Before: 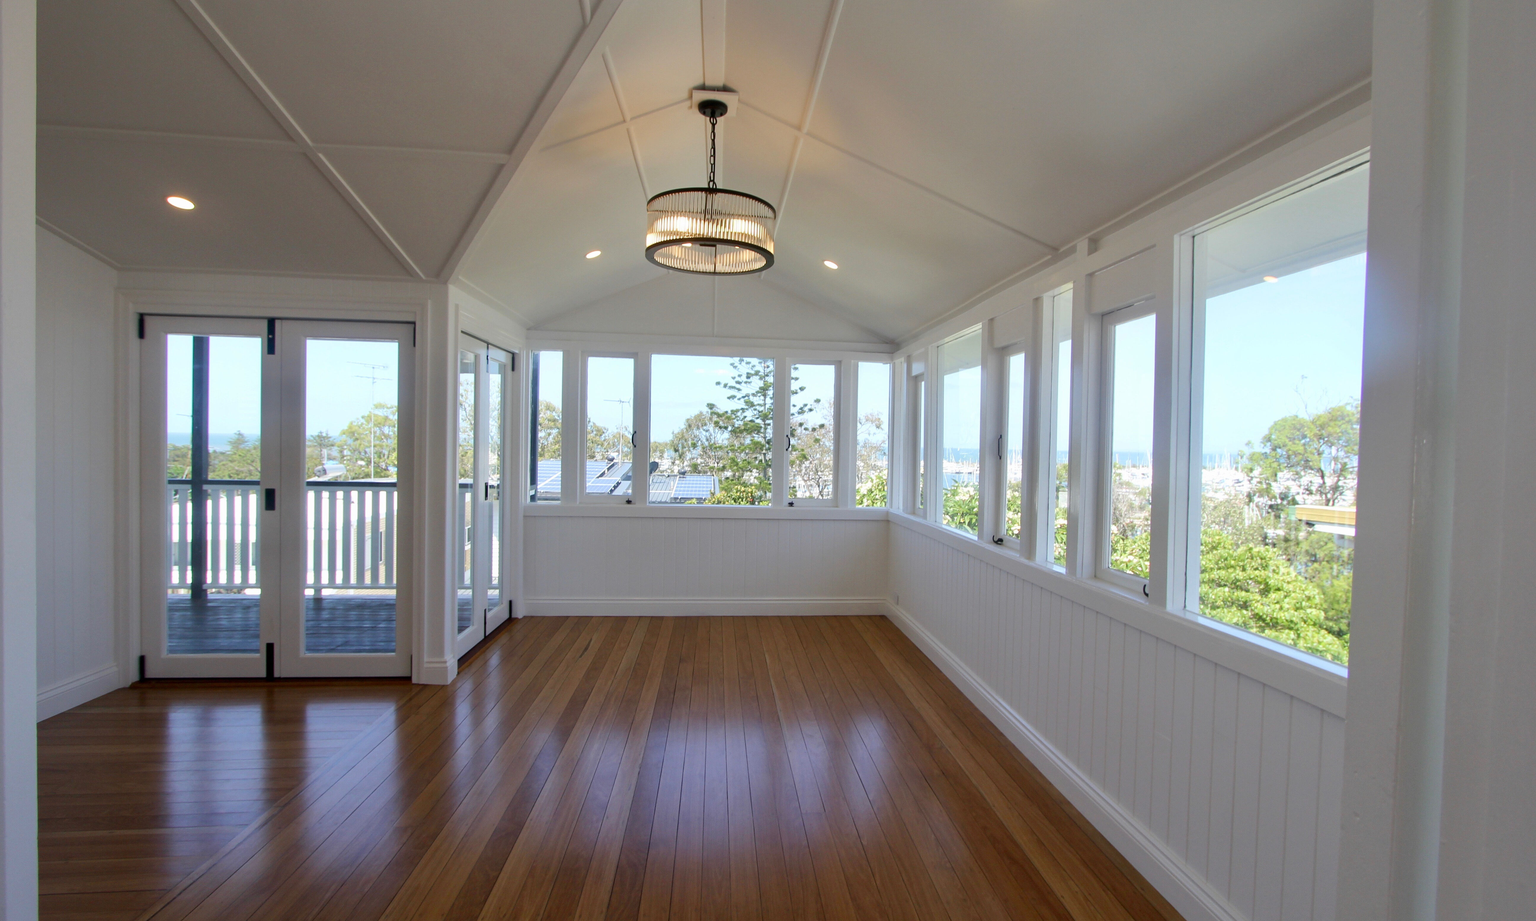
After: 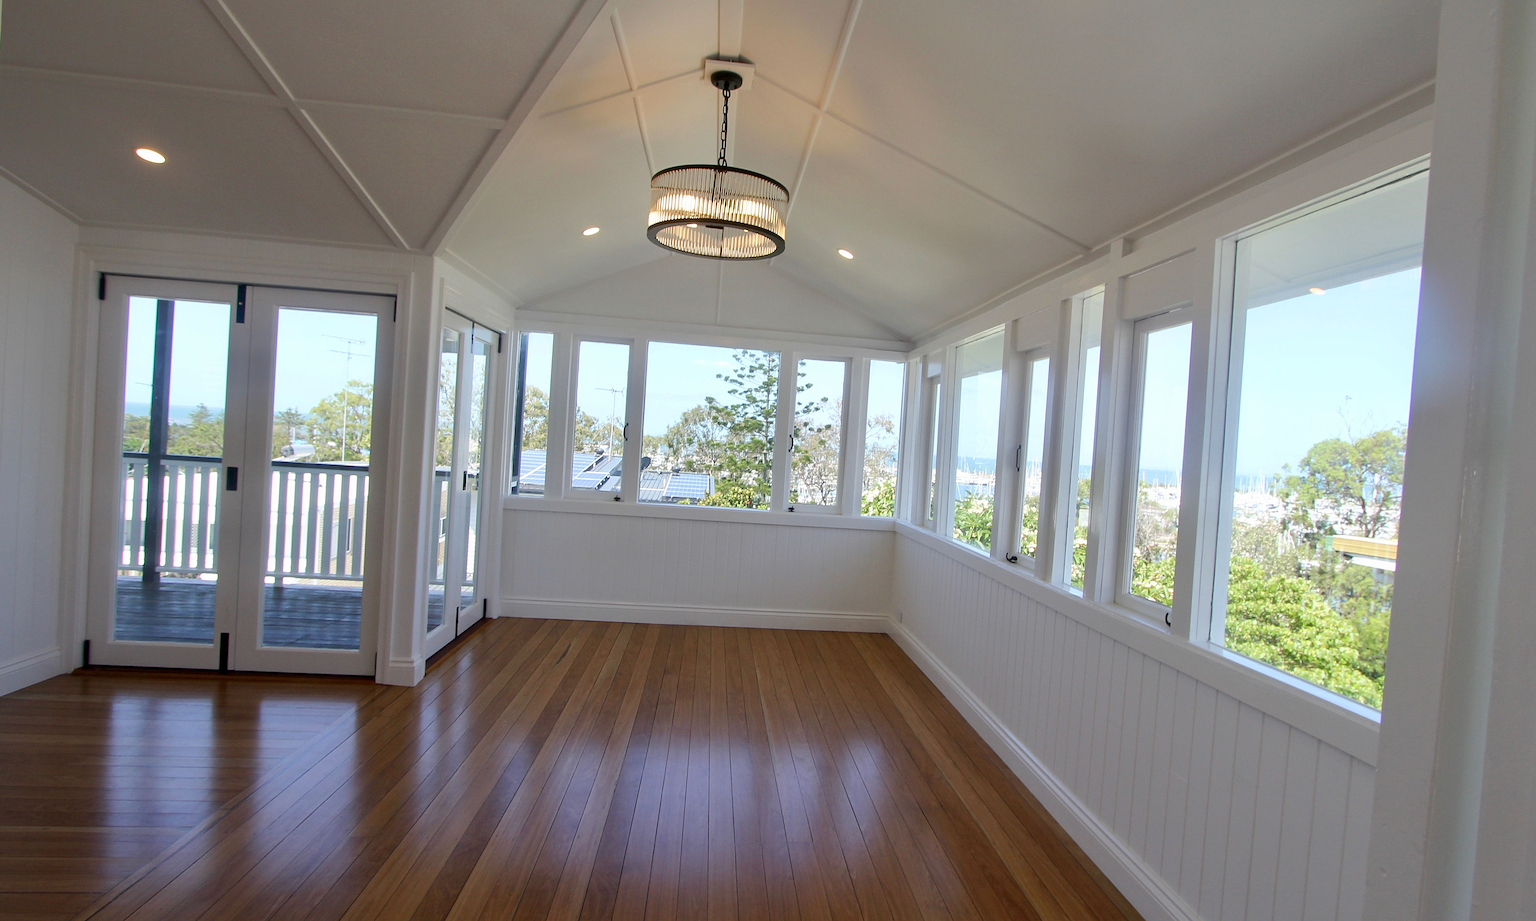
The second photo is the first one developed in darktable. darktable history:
sharpen: on, module defaults
crop and rotate: angle -2.61°
